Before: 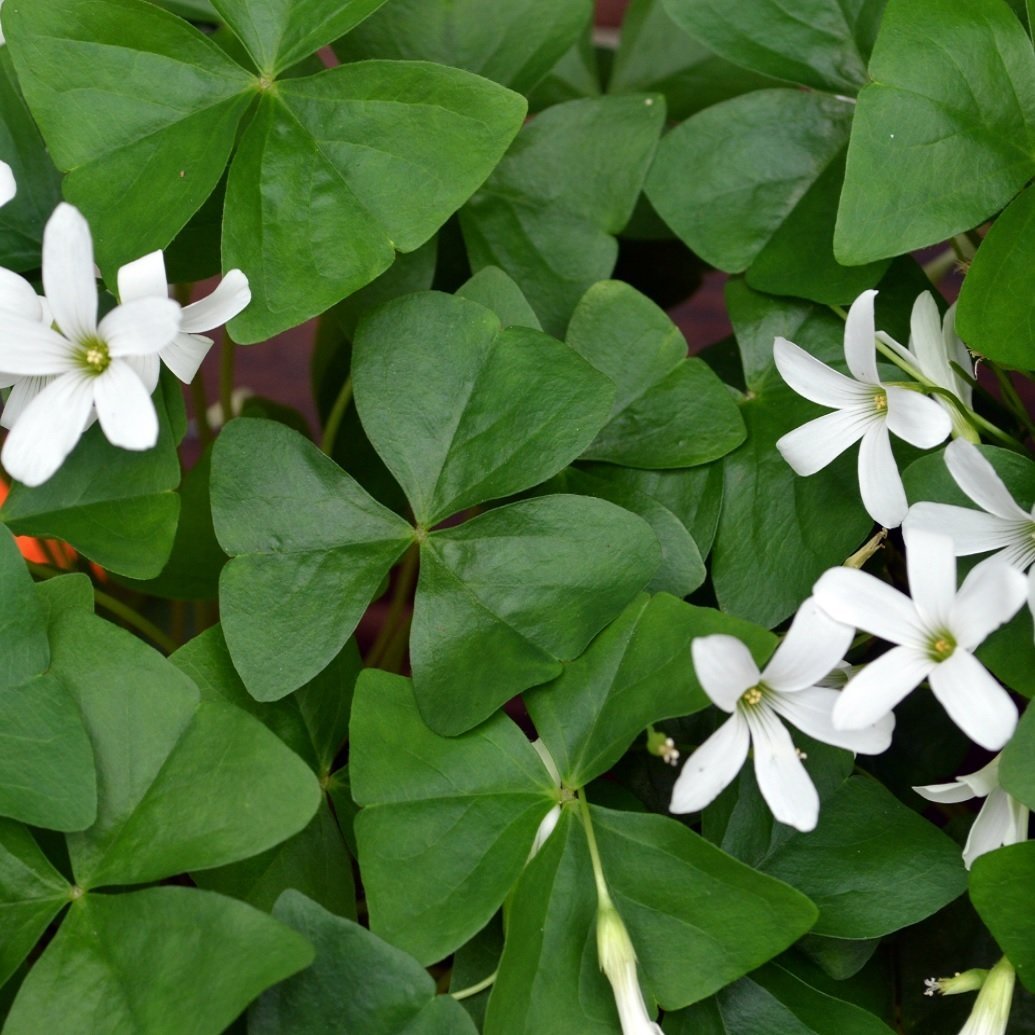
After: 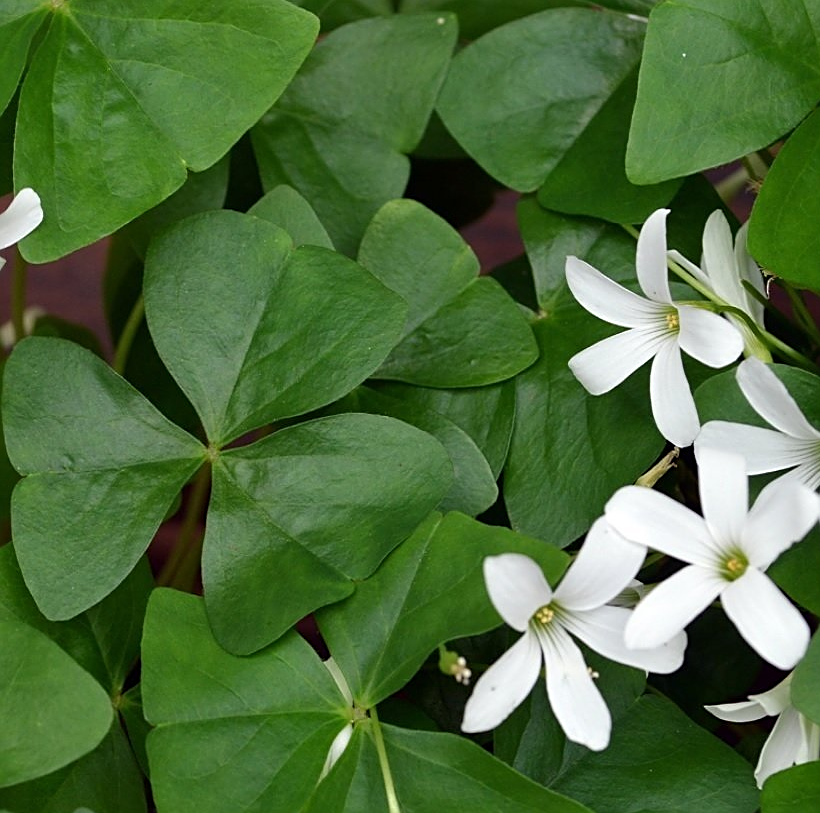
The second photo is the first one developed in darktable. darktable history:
crop and rotate: left 20.285%, top 7.86%, right 0.403%, bottom 13.545%
sharpen: amount 0.493
